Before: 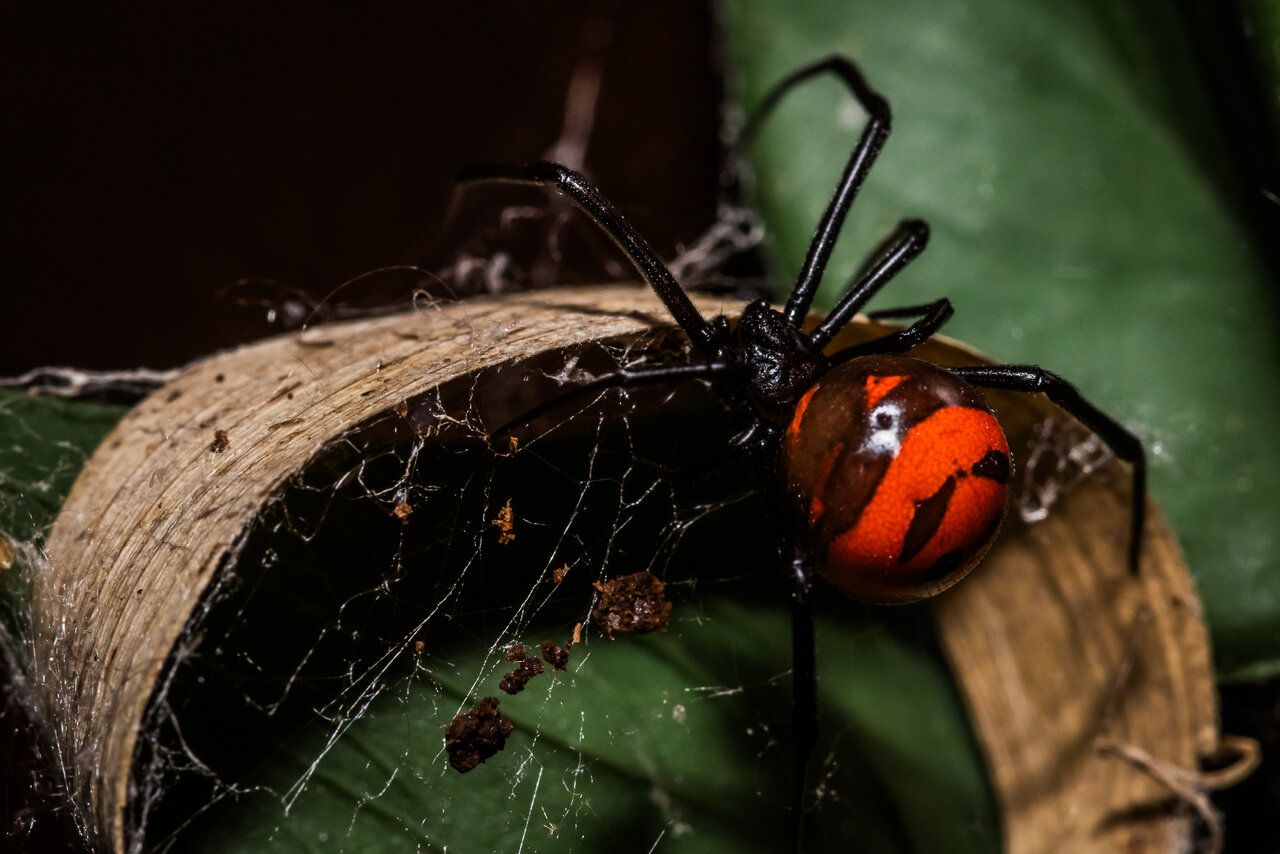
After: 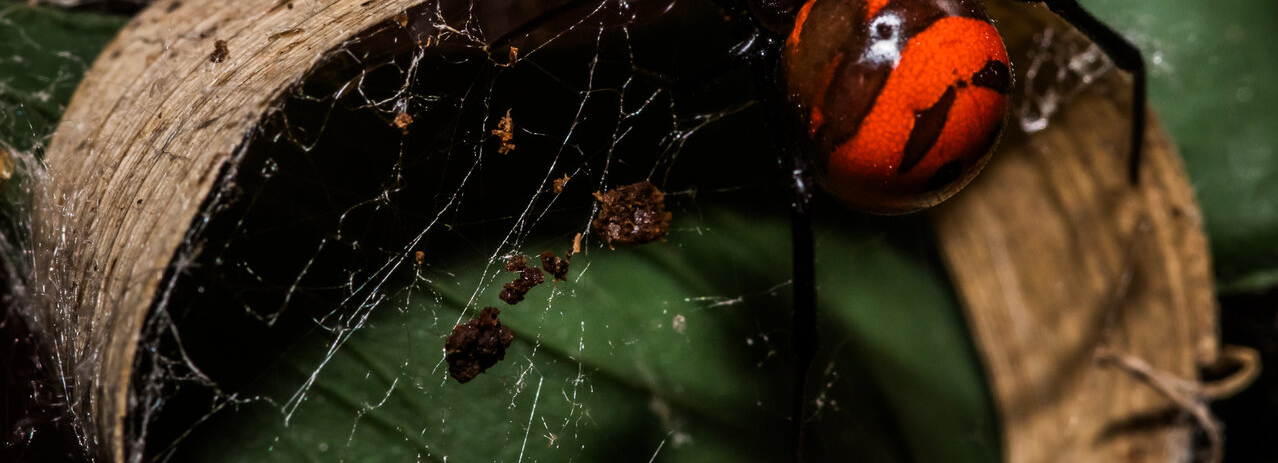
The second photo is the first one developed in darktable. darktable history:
crop and rotate: top 45.725%, right 0.119%
